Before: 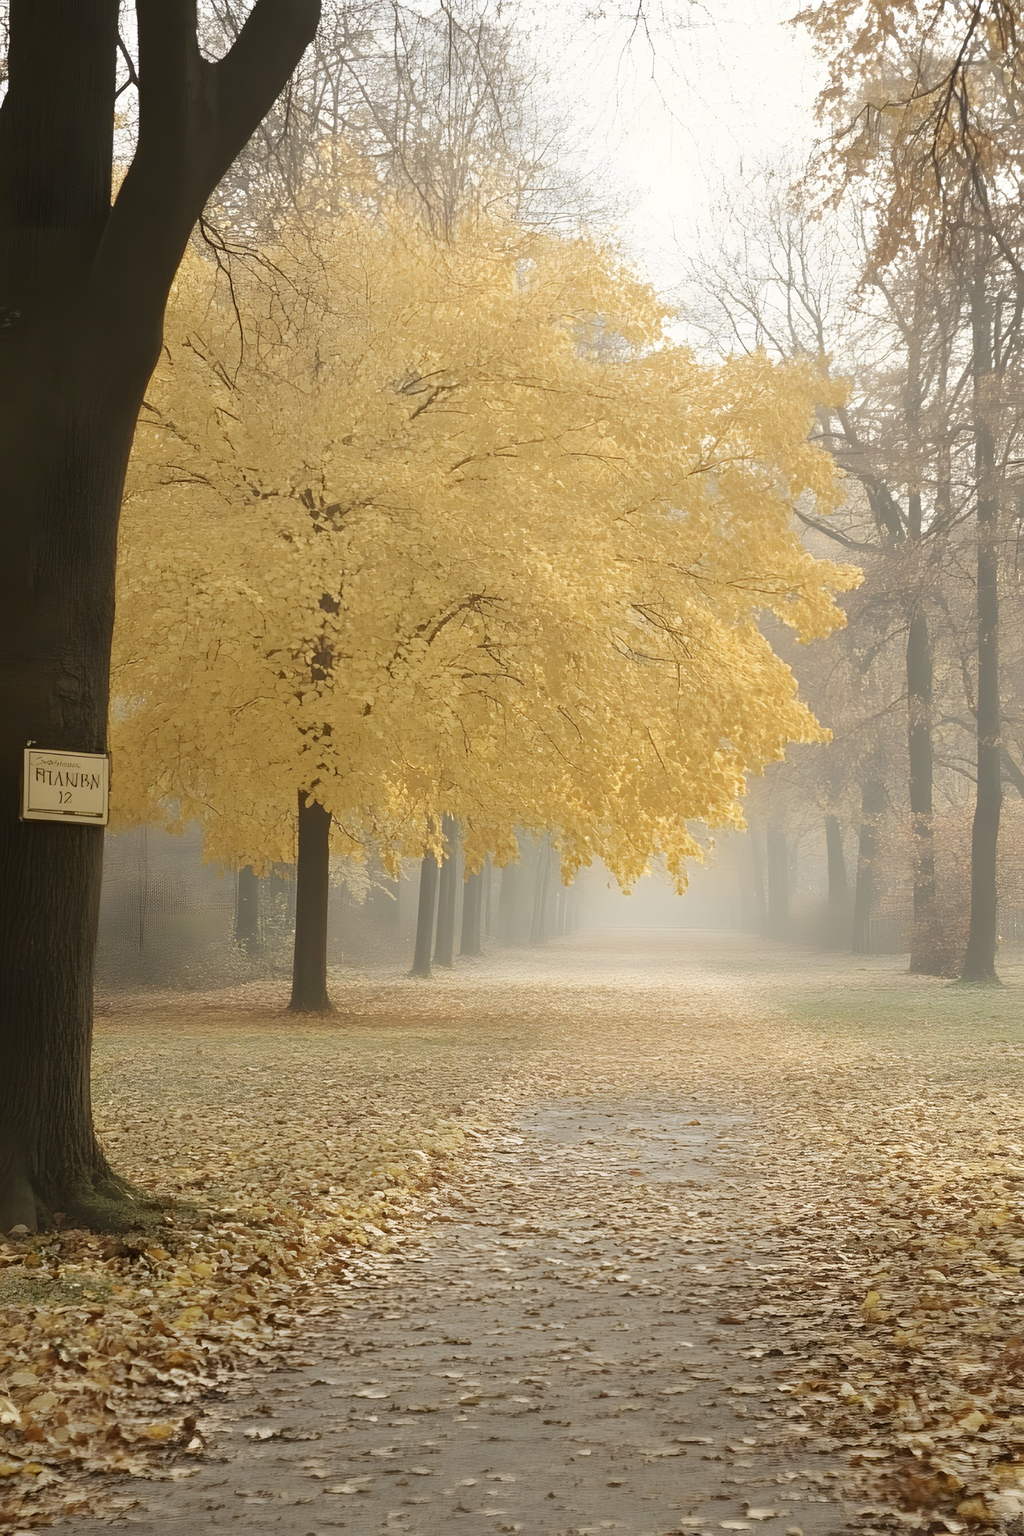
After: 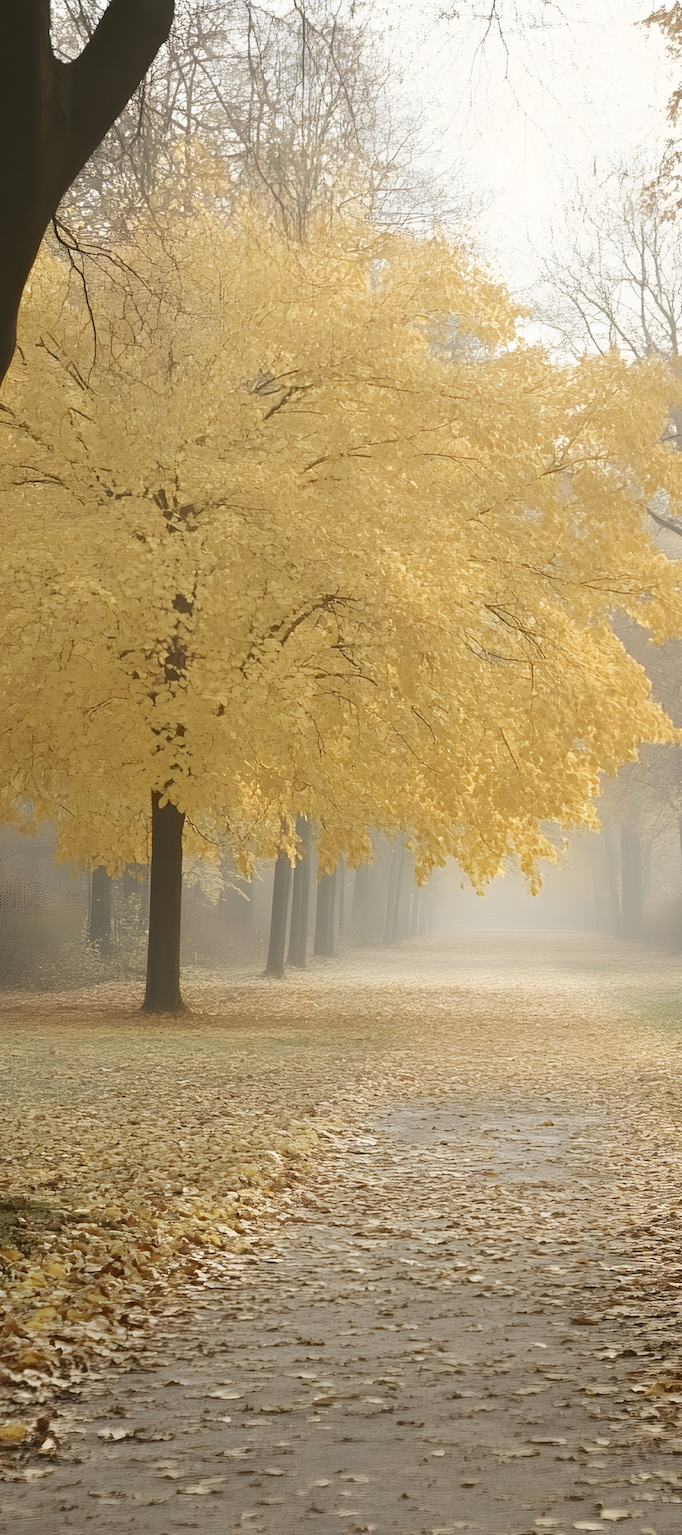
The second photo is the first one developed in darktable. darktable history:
fill light: on, module defaults
crop and rotate: left 14.385%, right 18.948%
